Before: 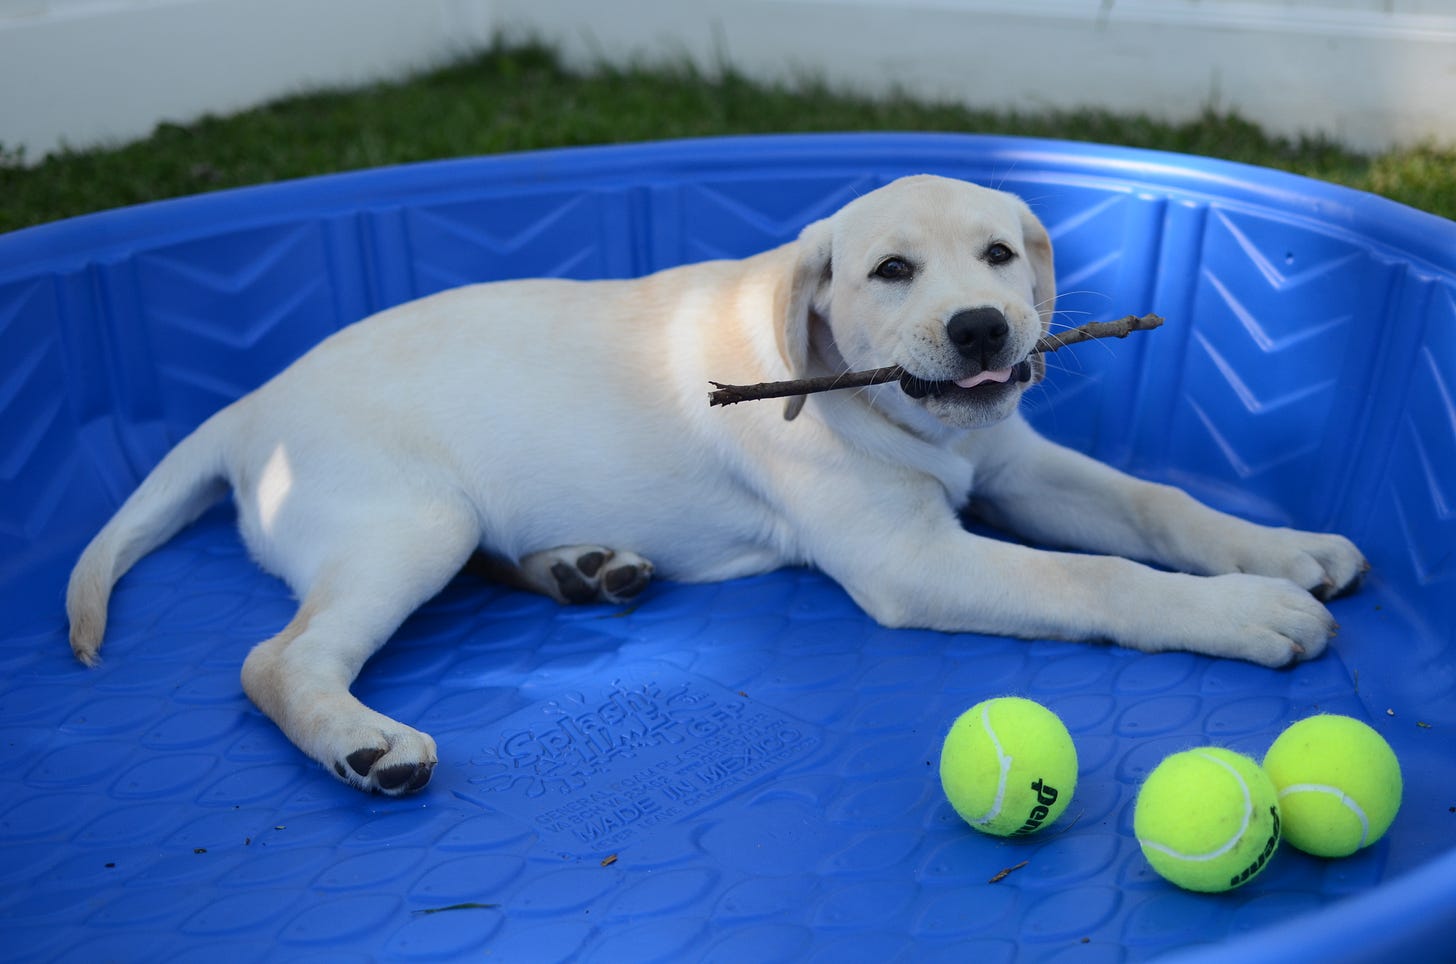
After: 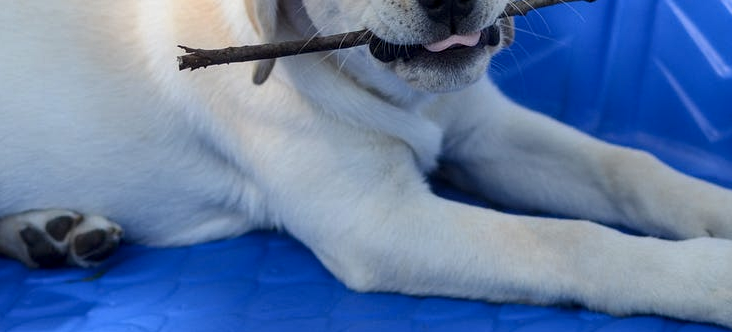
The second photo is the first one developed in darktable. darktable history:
crop: left 36.517%, top 34.924%, right 13.164%, bottom 30.628%
local contrast: on, module defaults
